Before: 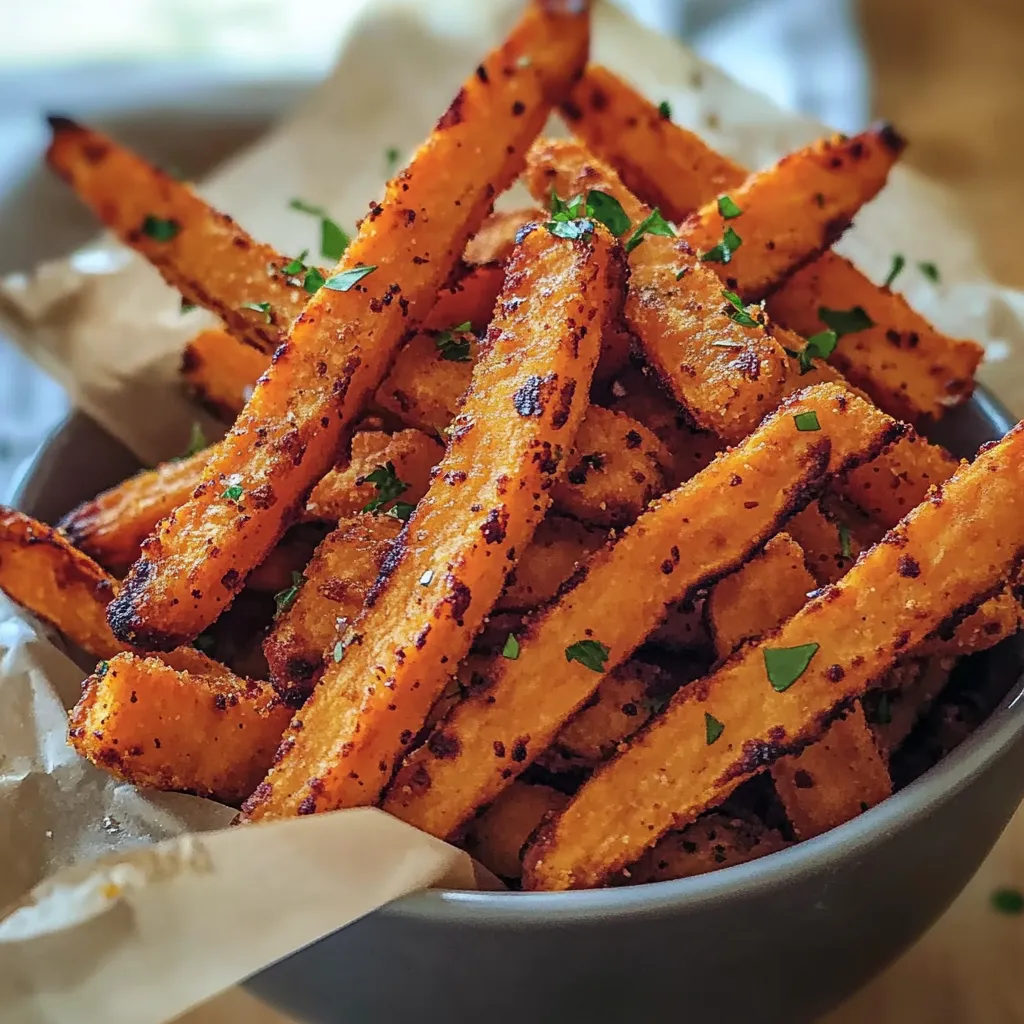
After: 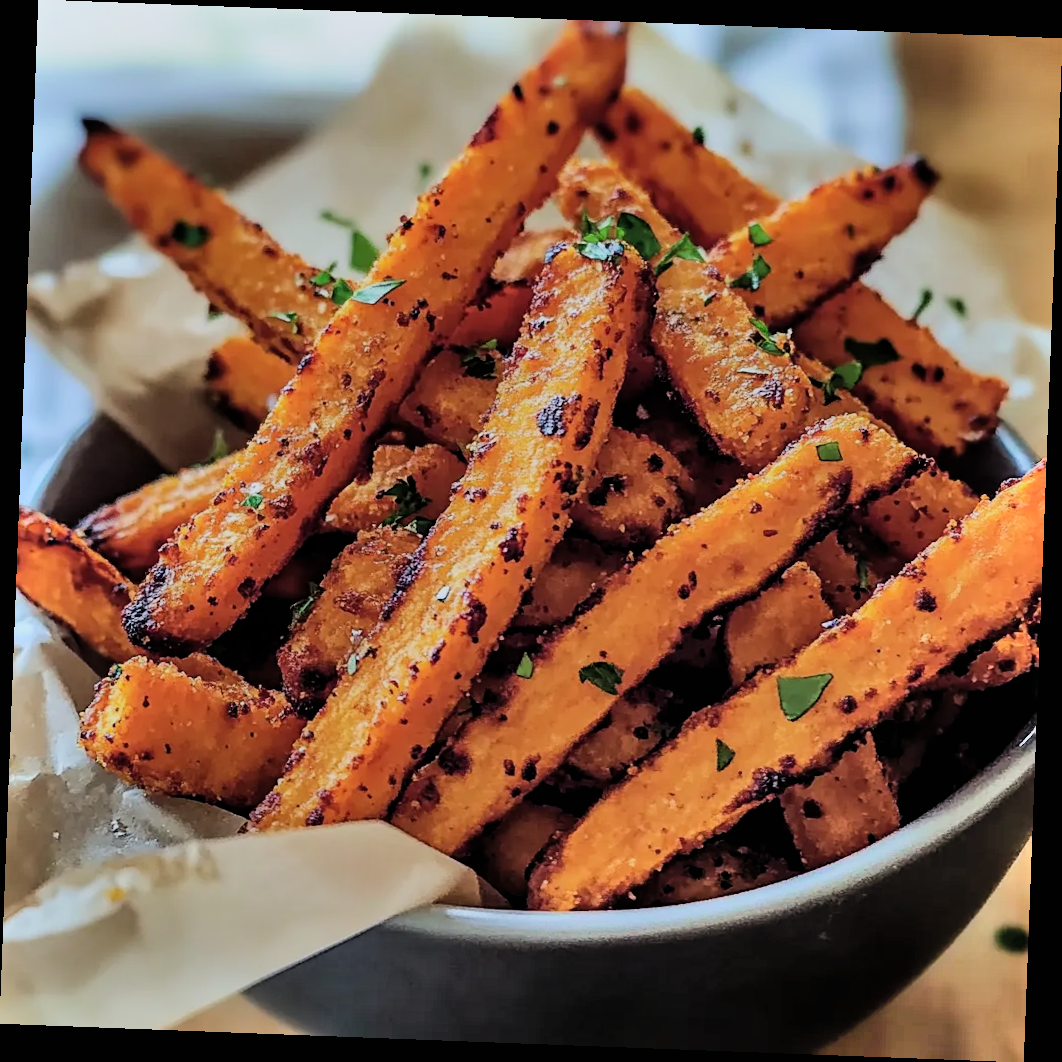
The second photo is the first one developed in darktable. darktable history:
shadows and highlights: shadows 60, soften with gaussian
white balance: red 0.983, blue 1.036
rotate and perspective: rotation 2.17°, automatic cropping off
filmic rgb: black relative exposure -5 EV, hardness 2.88, contrast 1.2
